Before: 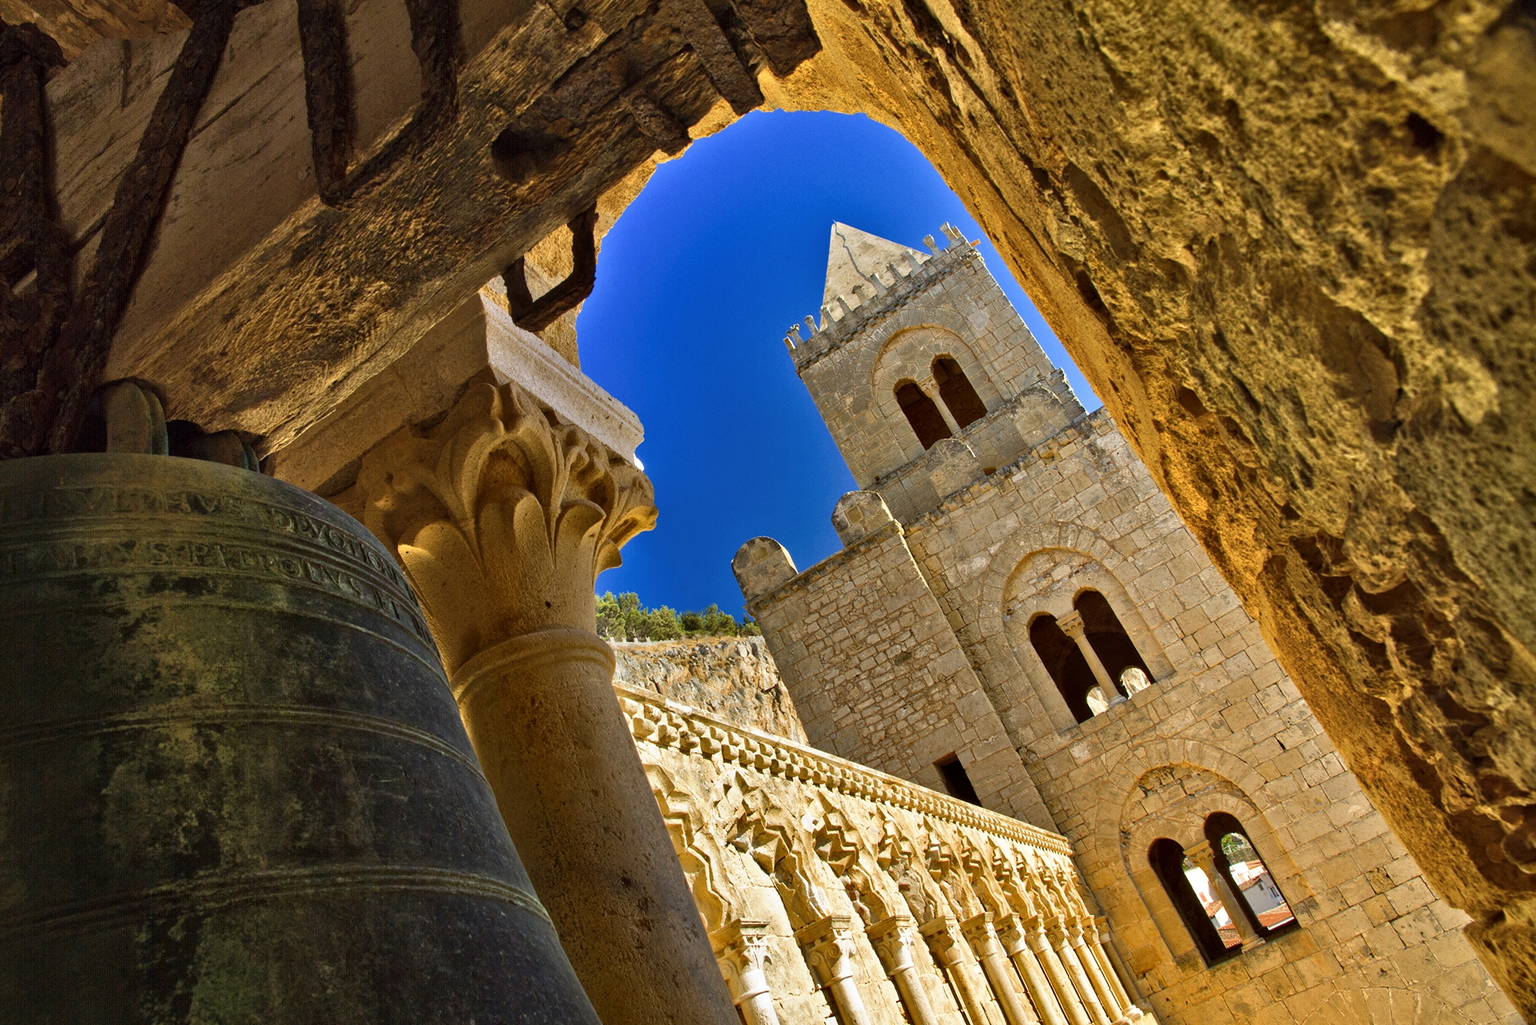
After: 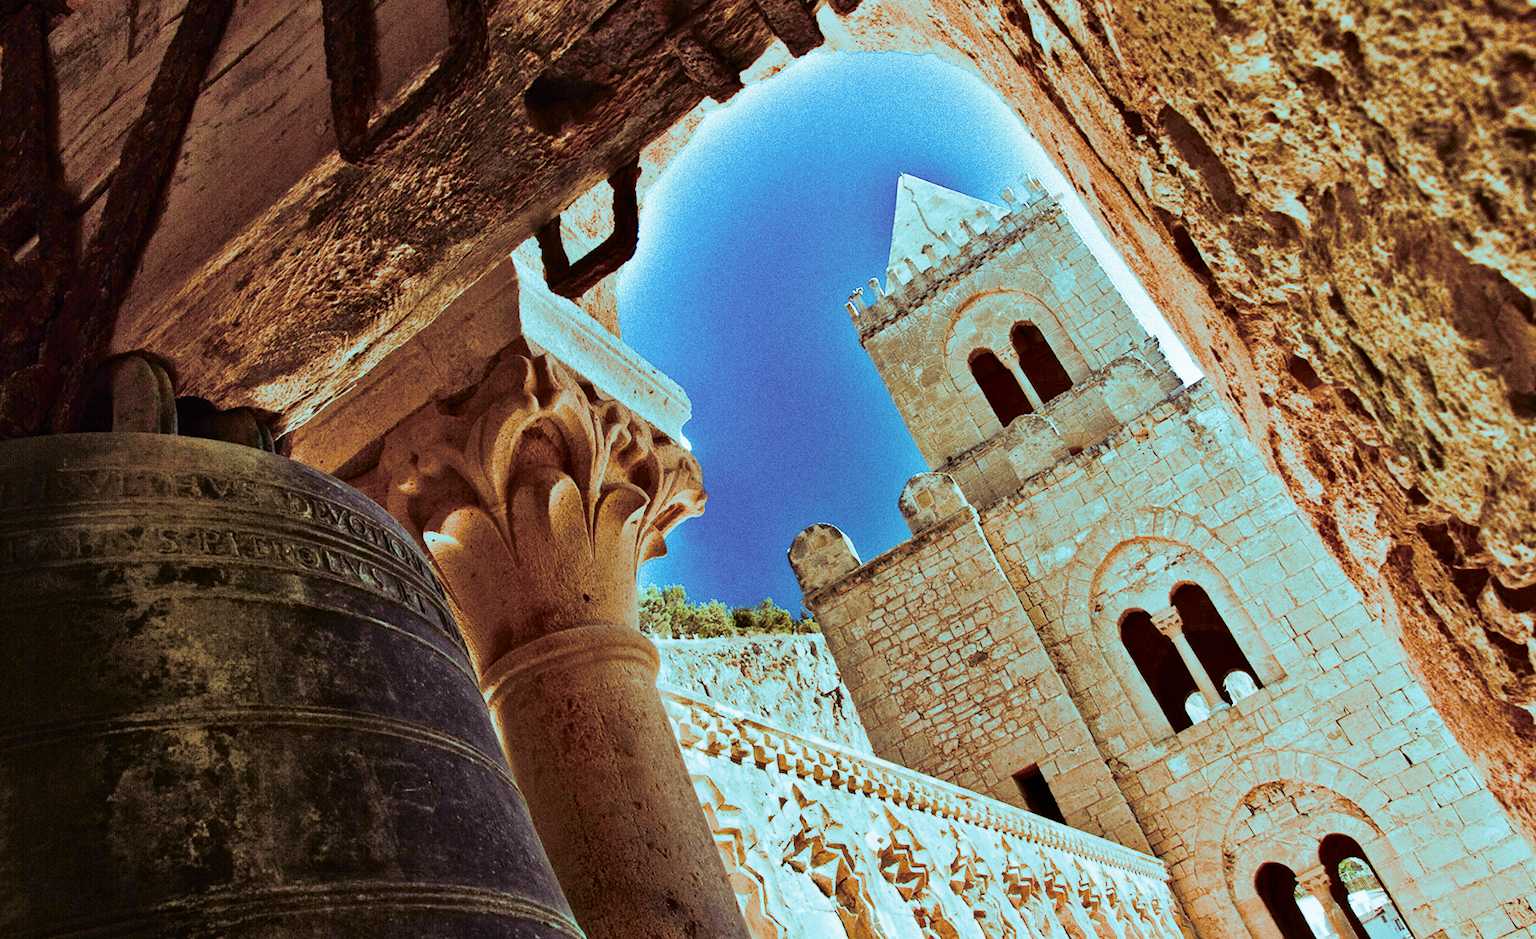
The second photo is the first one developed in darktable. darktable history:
tone curve: curves: ch0 [(0, 0) (0.131, 0.094) (0.326, 0.386) (0.481, 0.623) (0.593, 0.764) (0.812, 0.933) (1, 0.974)]; ch1 [(0, 0) (0.366, 0.367) (0.475, 0.453) (0.494, 0.493) (0.504, 0.497) (0.553, 0.584) (1, 1)]; ch2 [(0, 0) (0.333, 0.346) (0.375, 0.375) (0.424, 0.43) (0.476, 0.492) (0.502, 0.503) (0.533, 0.556) (0.566, 0.599) (0.614, 0.653) (1, 1)], color space Lab, independent channels, preserve colors none
crop: top 7.49%, right 9.717%, bottom 11.943%
grain: coarseness 0.09 ISO
split-toning: shadows › hue 327.6°, highlights › hue 198°, highlights › saturation 0.55, balance -21.25, compress 0%
rotate and perspective: lens shift (horizontal) -0.055, automatic cropping off
